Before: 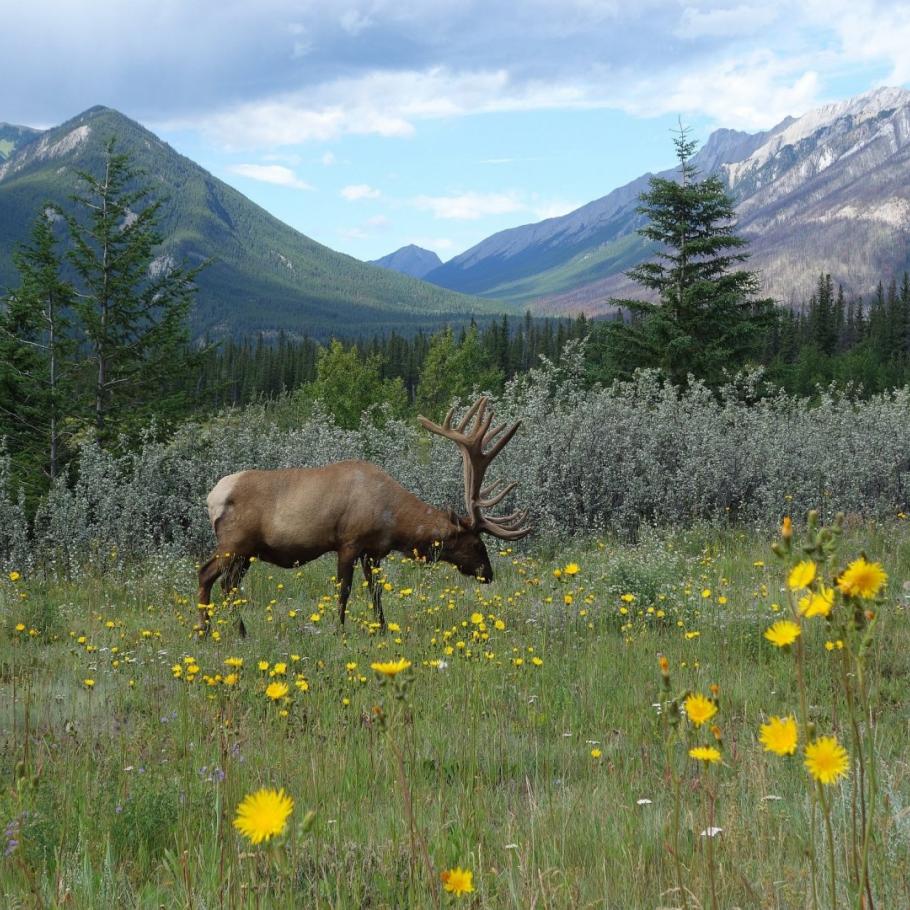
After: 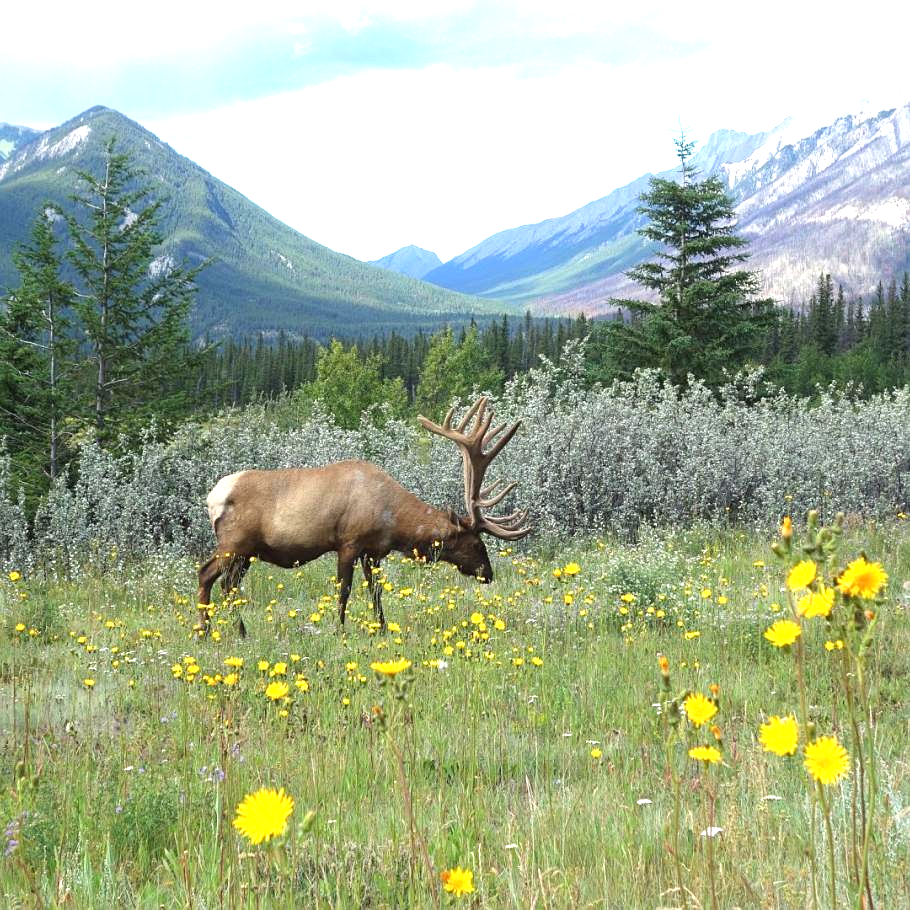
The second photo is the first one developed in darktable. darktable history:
exposure: black level correction 0, exposure 1.2 EV, compensate exposure bias true, compensate highlight preservation false
sharpen: amount 0.2
